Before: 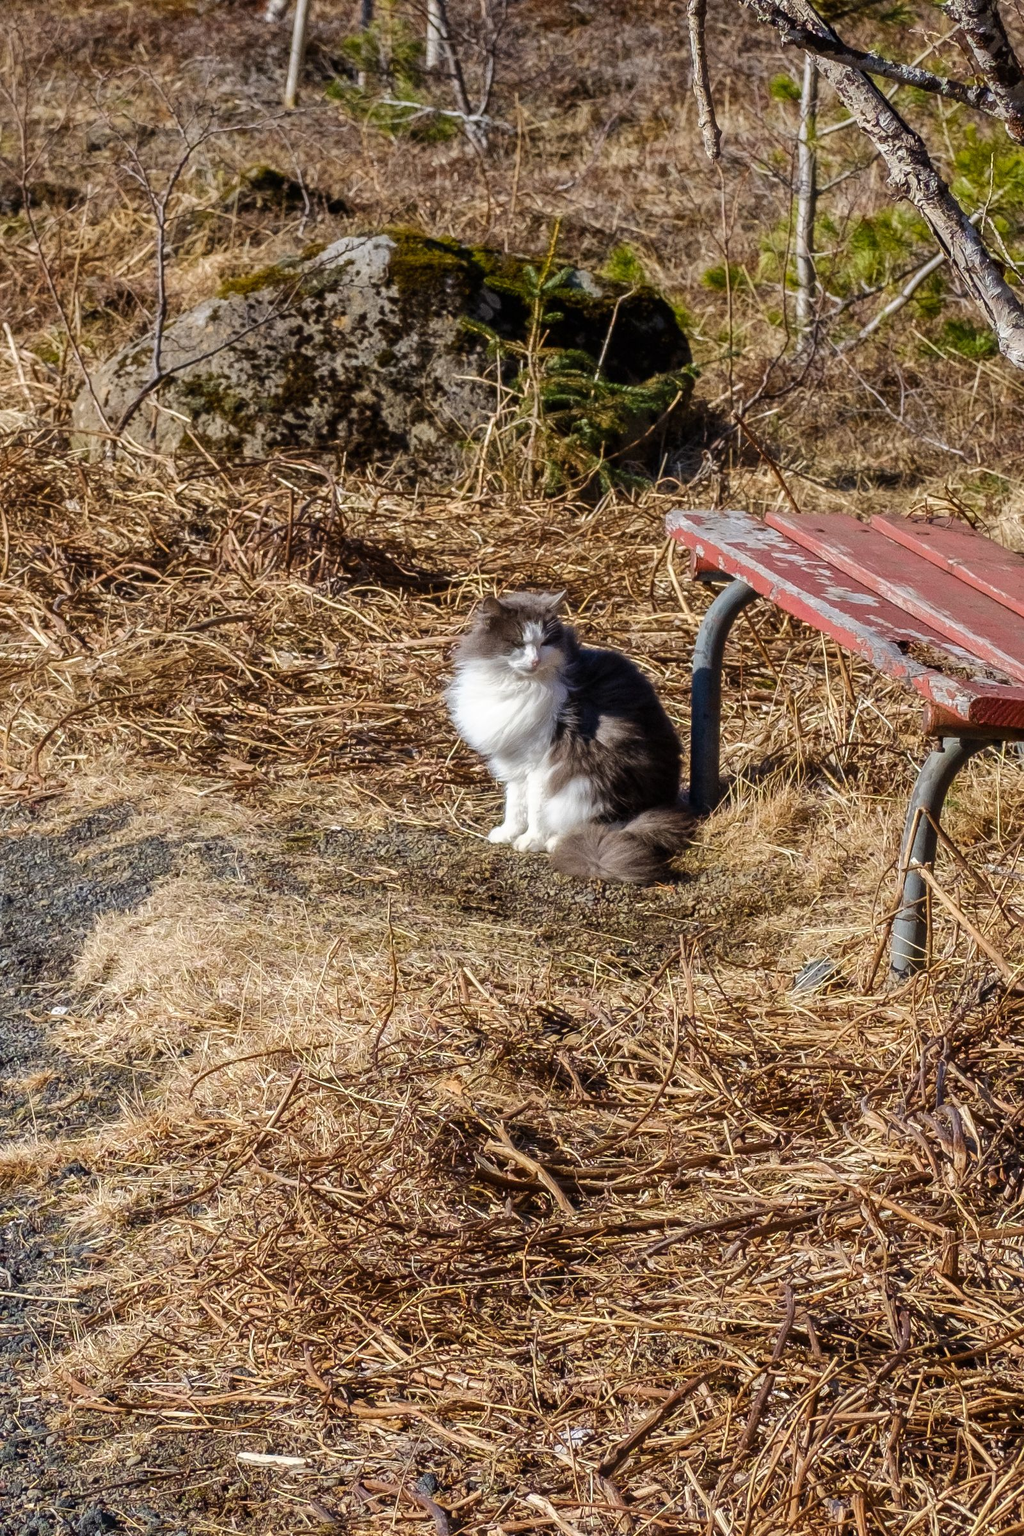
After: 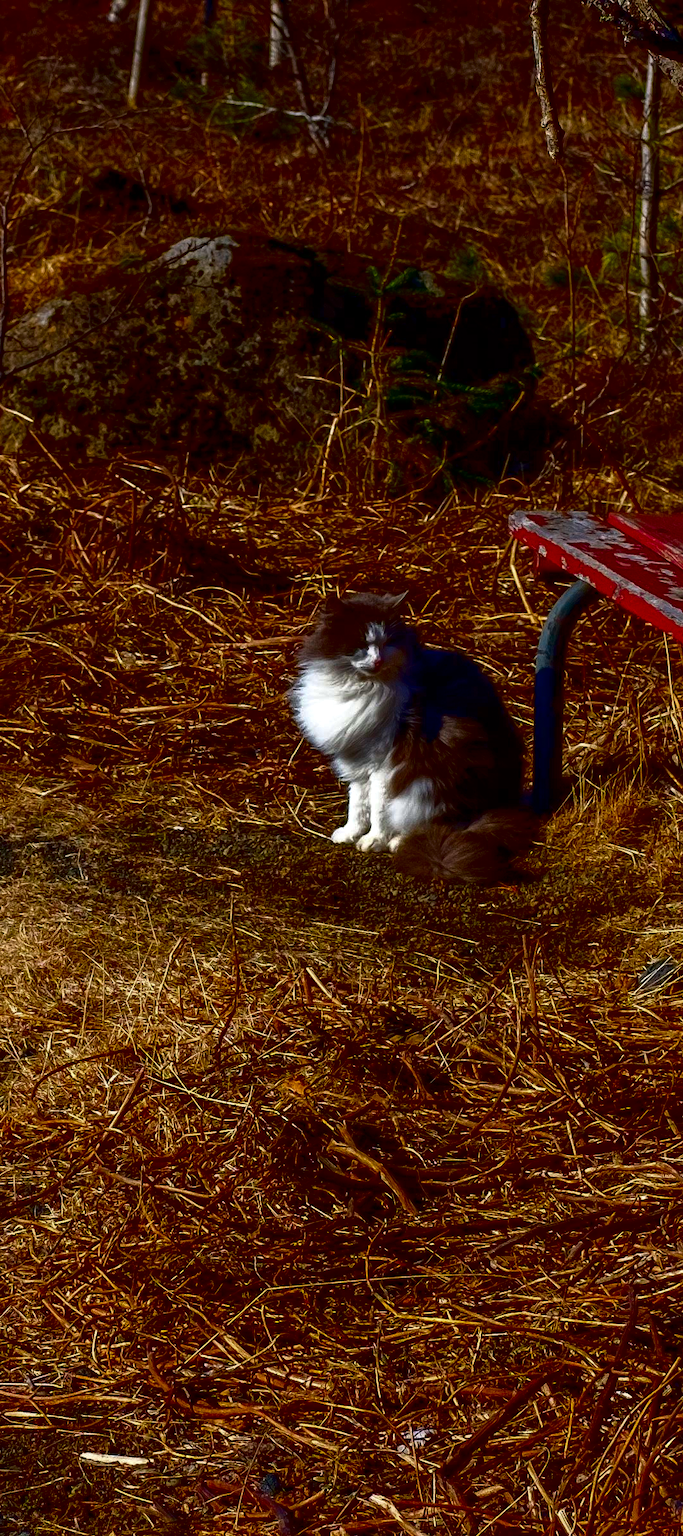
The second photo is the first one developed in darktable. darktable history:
contrast brightness saturation: brightness -0.981, saturation 0.995
crop: left 15.408%, right 17.807%
haze removal: compatibility mode true, adaptive false
